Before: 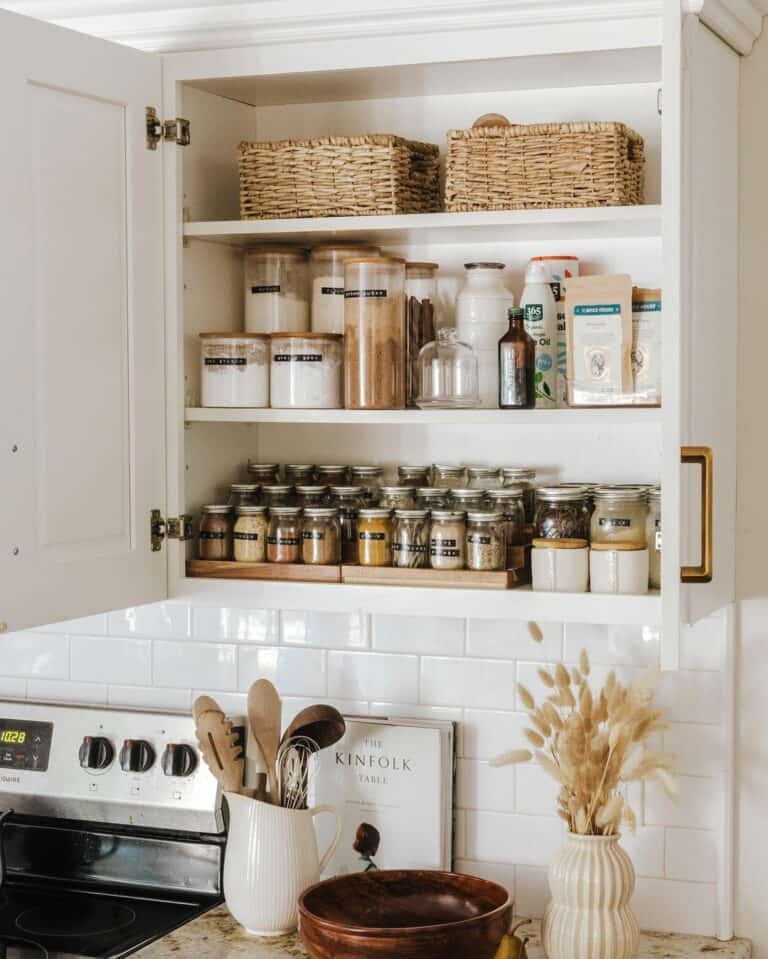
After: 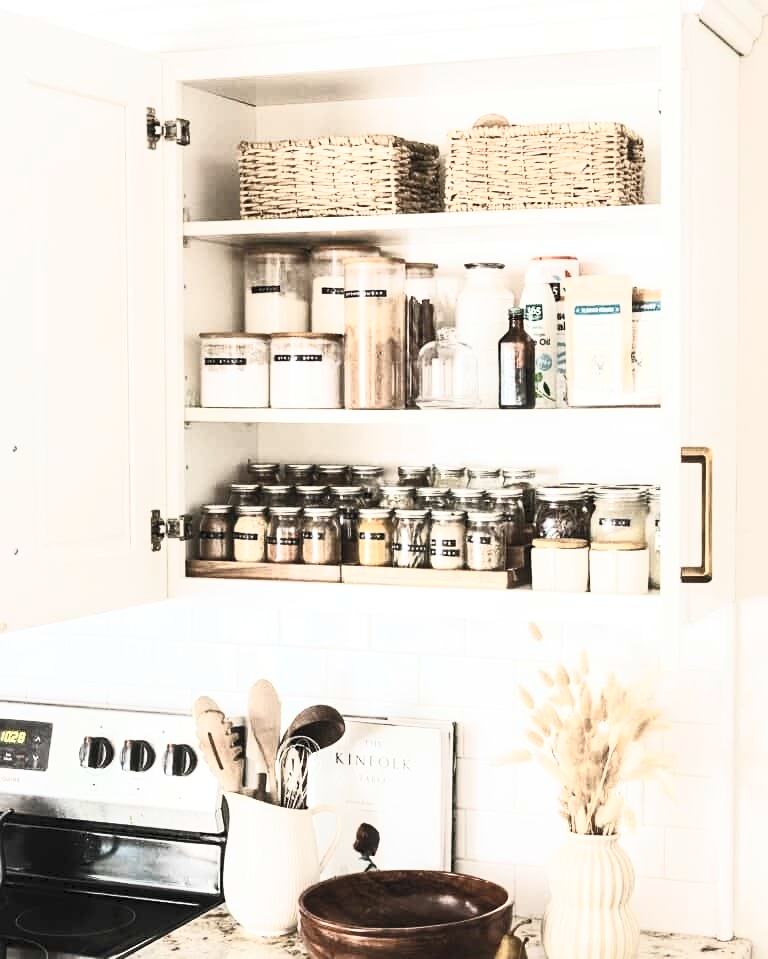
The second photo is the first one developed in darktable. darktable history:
contrast brightness saturation: contrast 0.577, brightness 0.567, saturation -0.341
exposure: exposure 0.299 EV, compensate highlight preservation false
sharpen: amount 0.204
